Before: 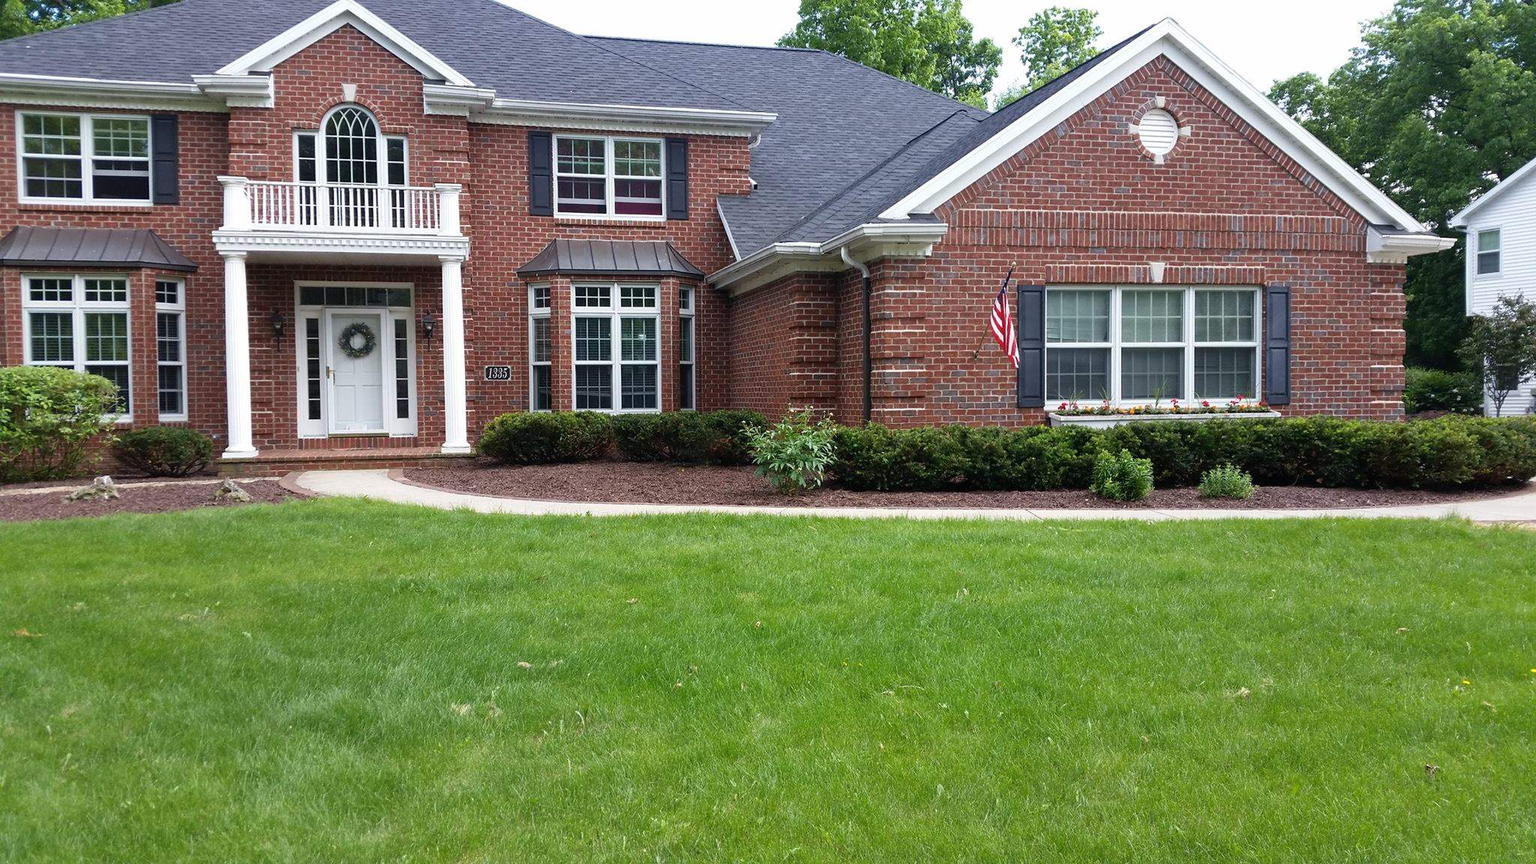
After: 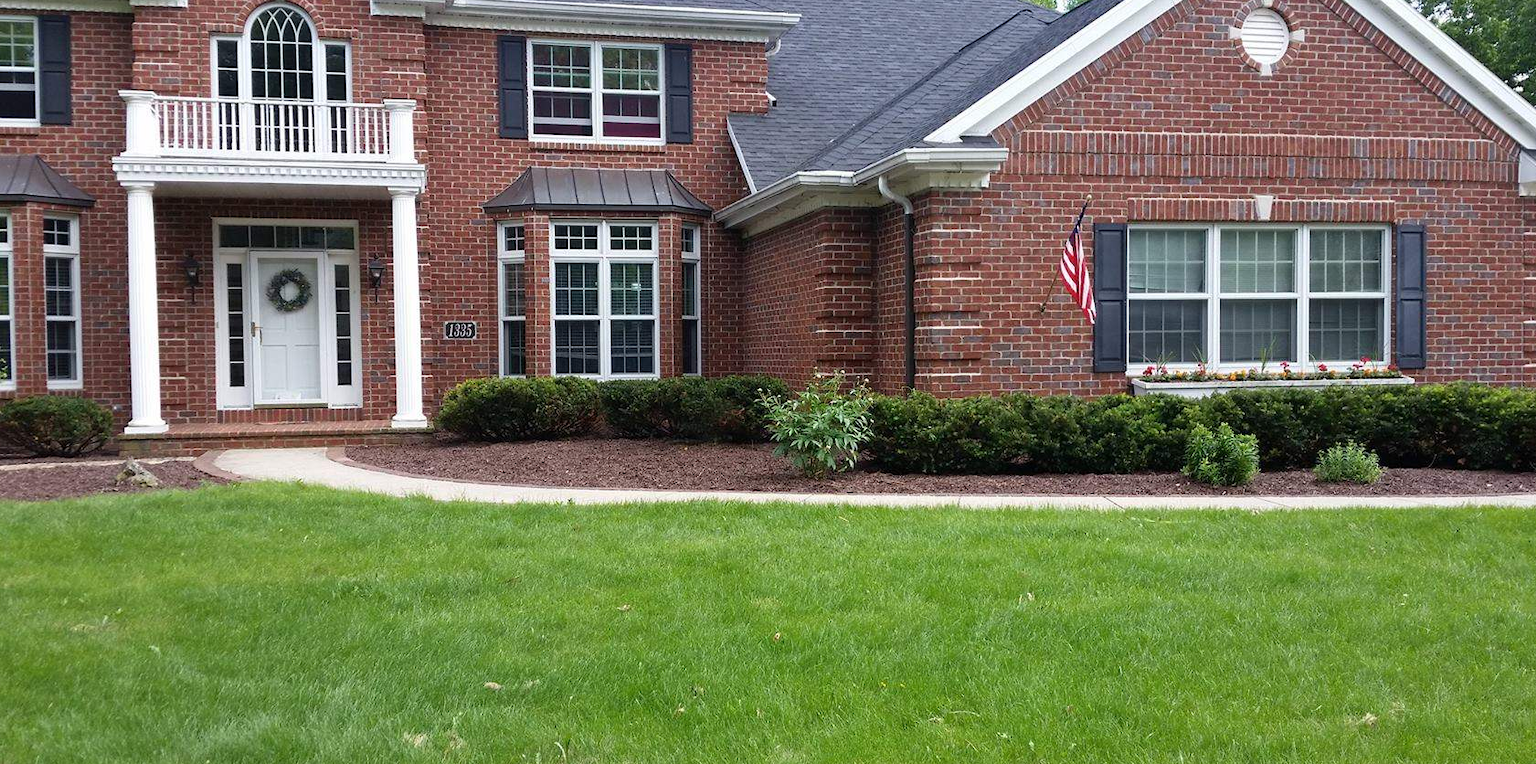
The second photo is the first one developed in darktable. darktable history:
crop: left 7.819%, top 11.808%, right 10.062%, bottom 15.457%
